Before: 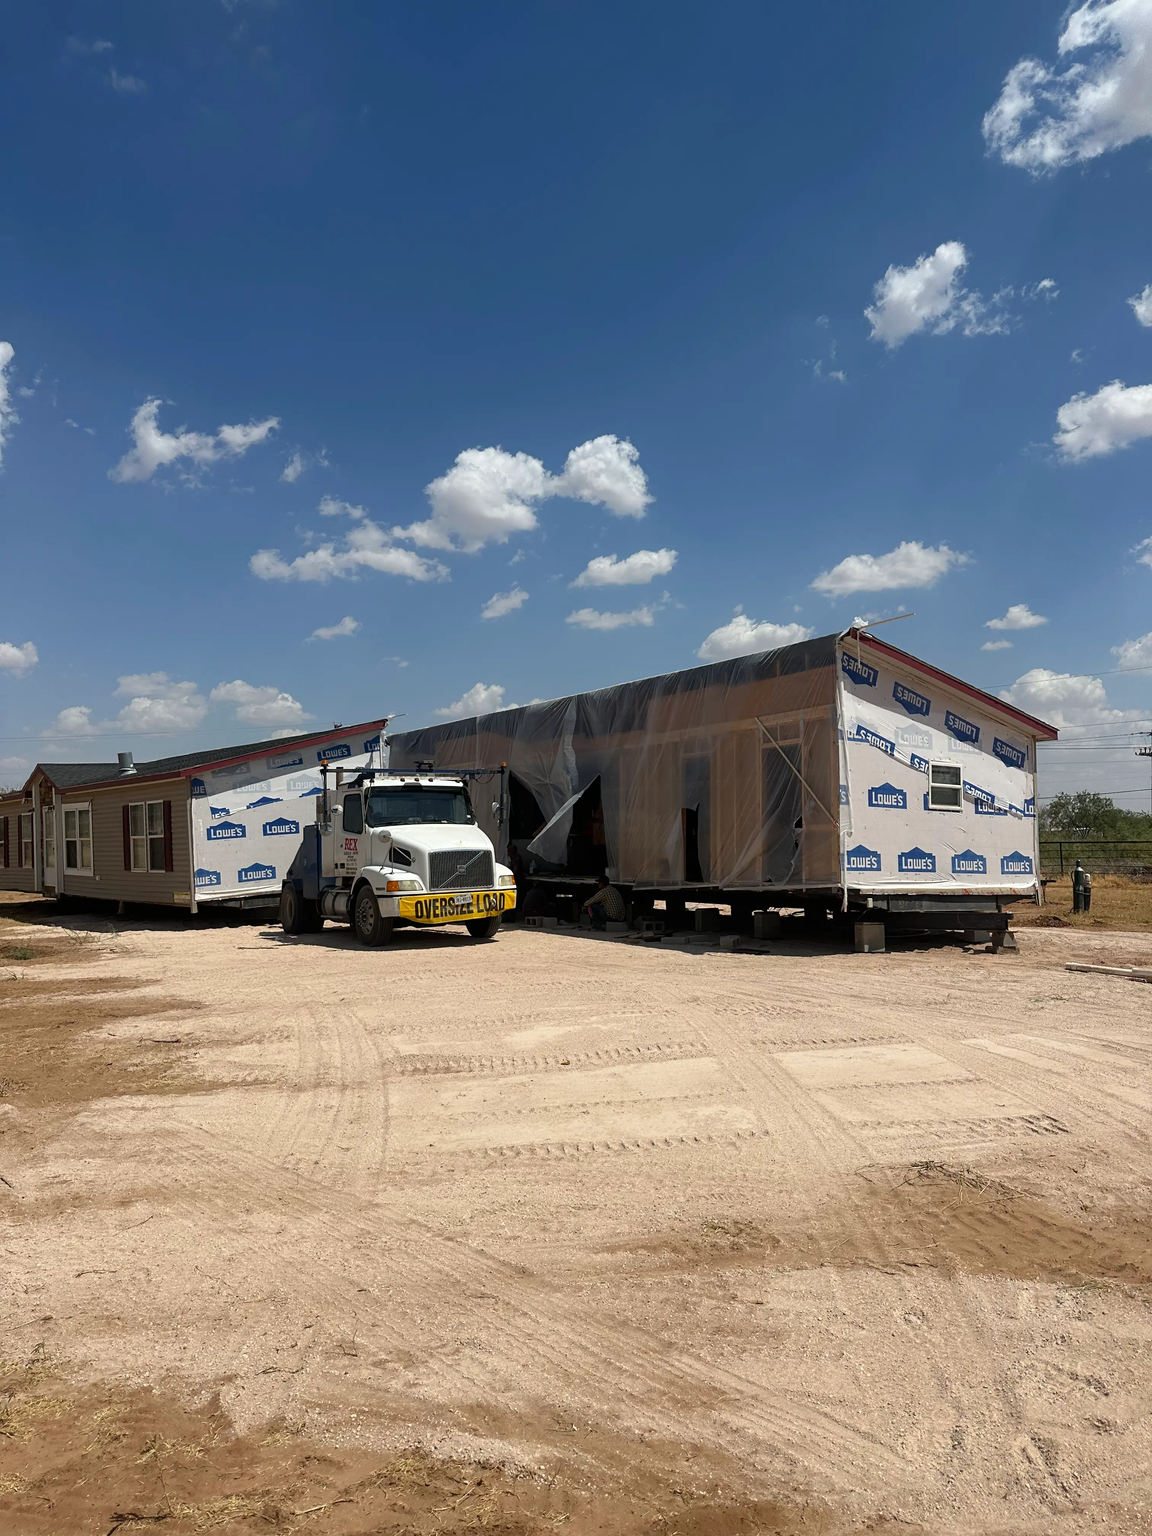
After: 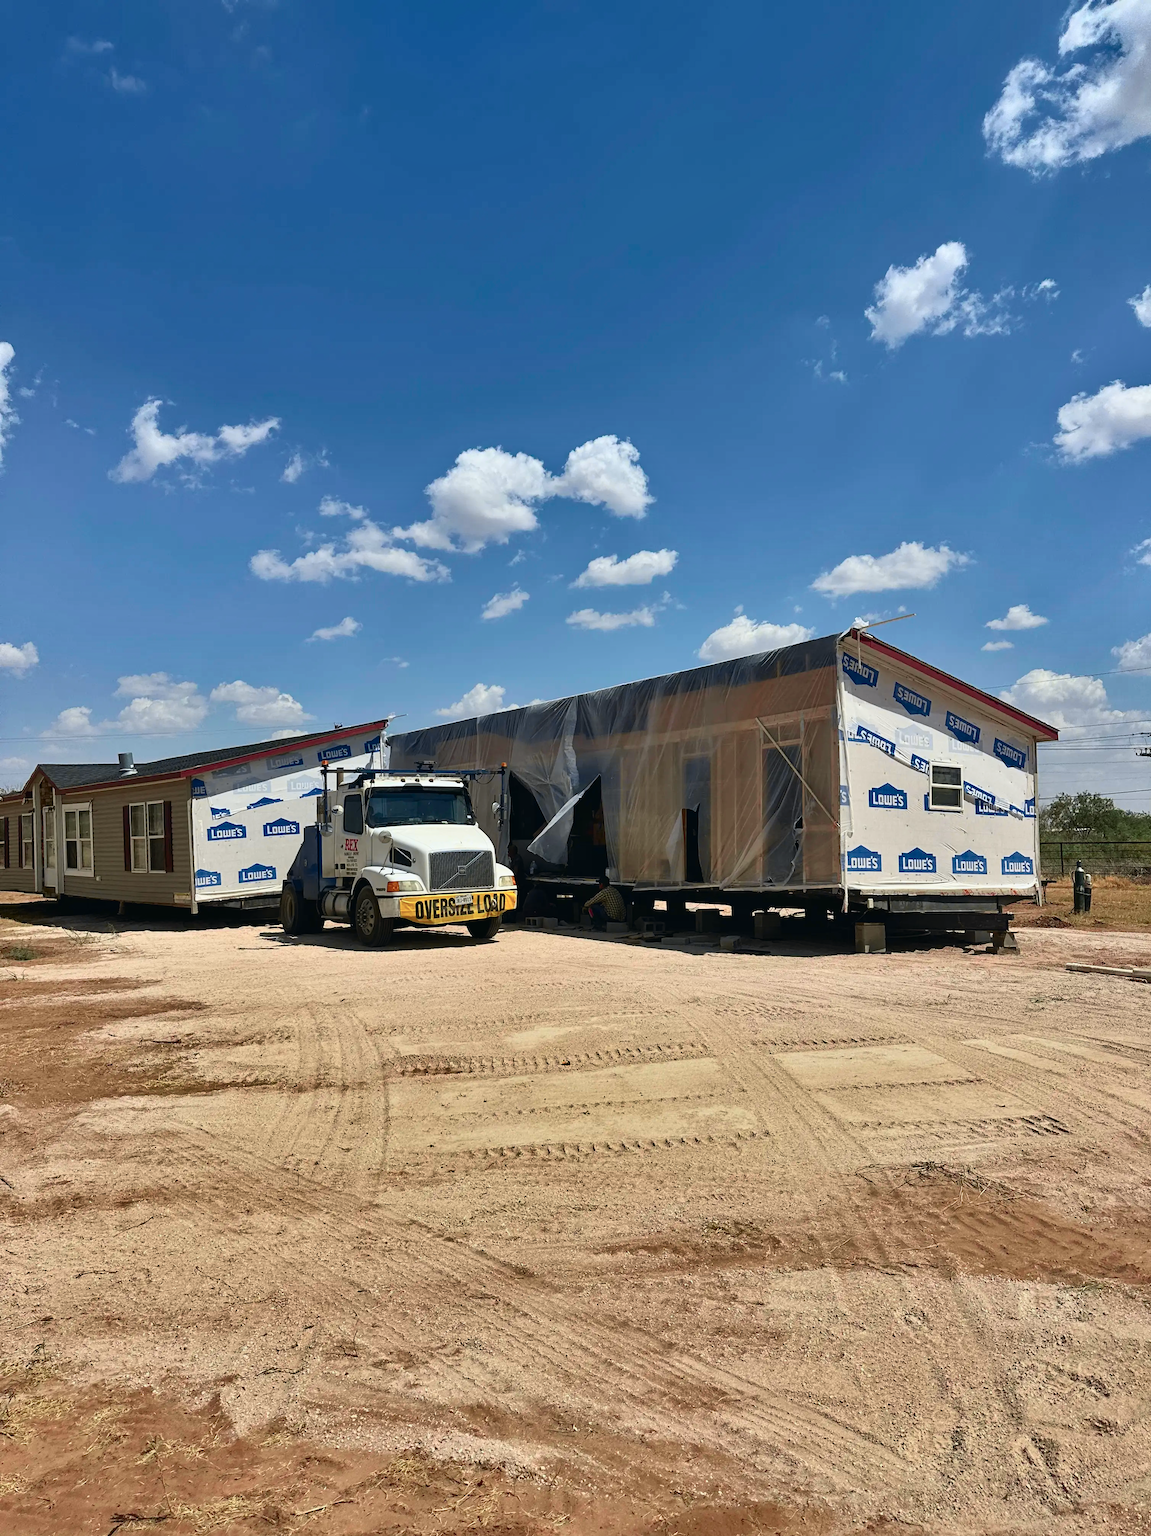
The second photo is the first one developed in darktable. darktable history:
tone curve: curves: ch0 [(0, 0.013) (0.104, 0.103) (0.258, 0.267) (0.448, 0.487) (0.709, 0.794) (0.886, 0.922) (0.994, 0.971)]; ch1 [(0, 0) (0.335, 0.298) (0.446, 0.413) (0.488, 0.484) (0.515, 0.508) (0.566, 0.593) (0.635, 0.661) (1, 1)]; ch2 [(0, 0) (0.314, 0.301) (0.437, 0.403) (0.502, 0.494) (0.528, 0.54) (0.557, 0.559) (0.612, 0.62) (0.715, 0.691) (1, 1)], color space Lab, independent channels, preserve colors none
shadows and highlights: white point adjustment 0.1, highlights -70, soften with gaussian
